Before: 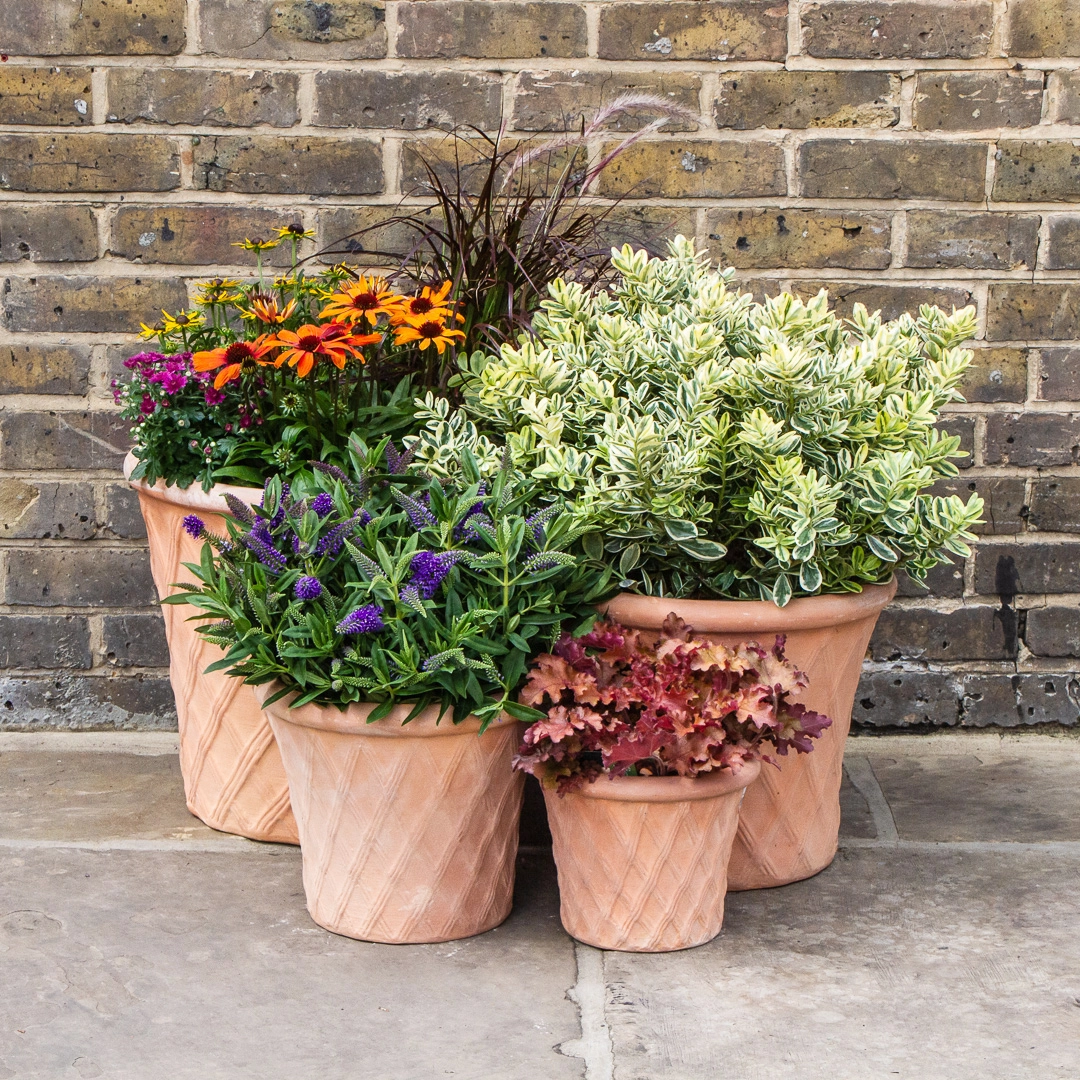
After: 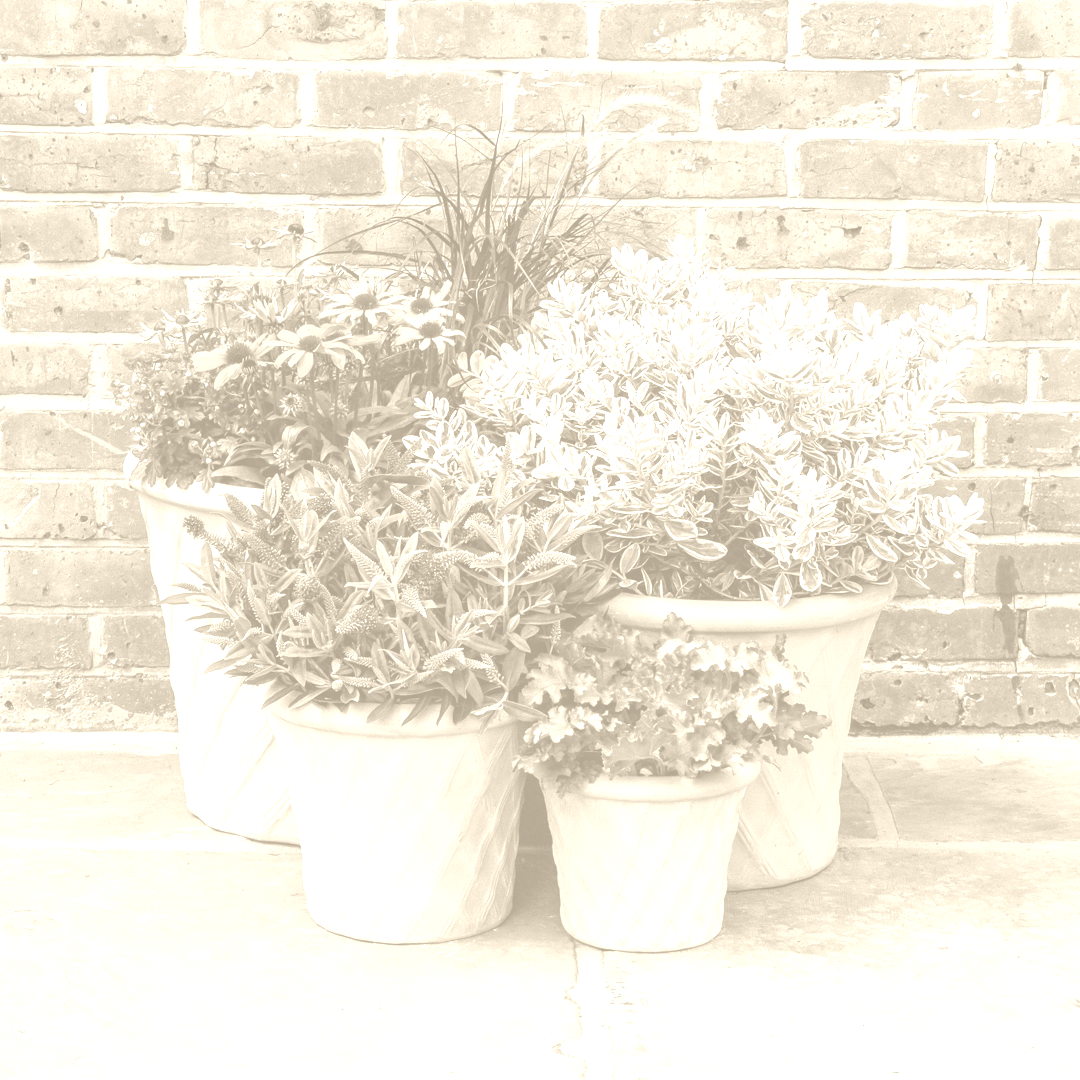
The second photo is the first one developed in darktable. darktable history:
colorize: hue 36°, saturation 71%, lightness 80.79%
white balance: red 1.004, blue 1.024
